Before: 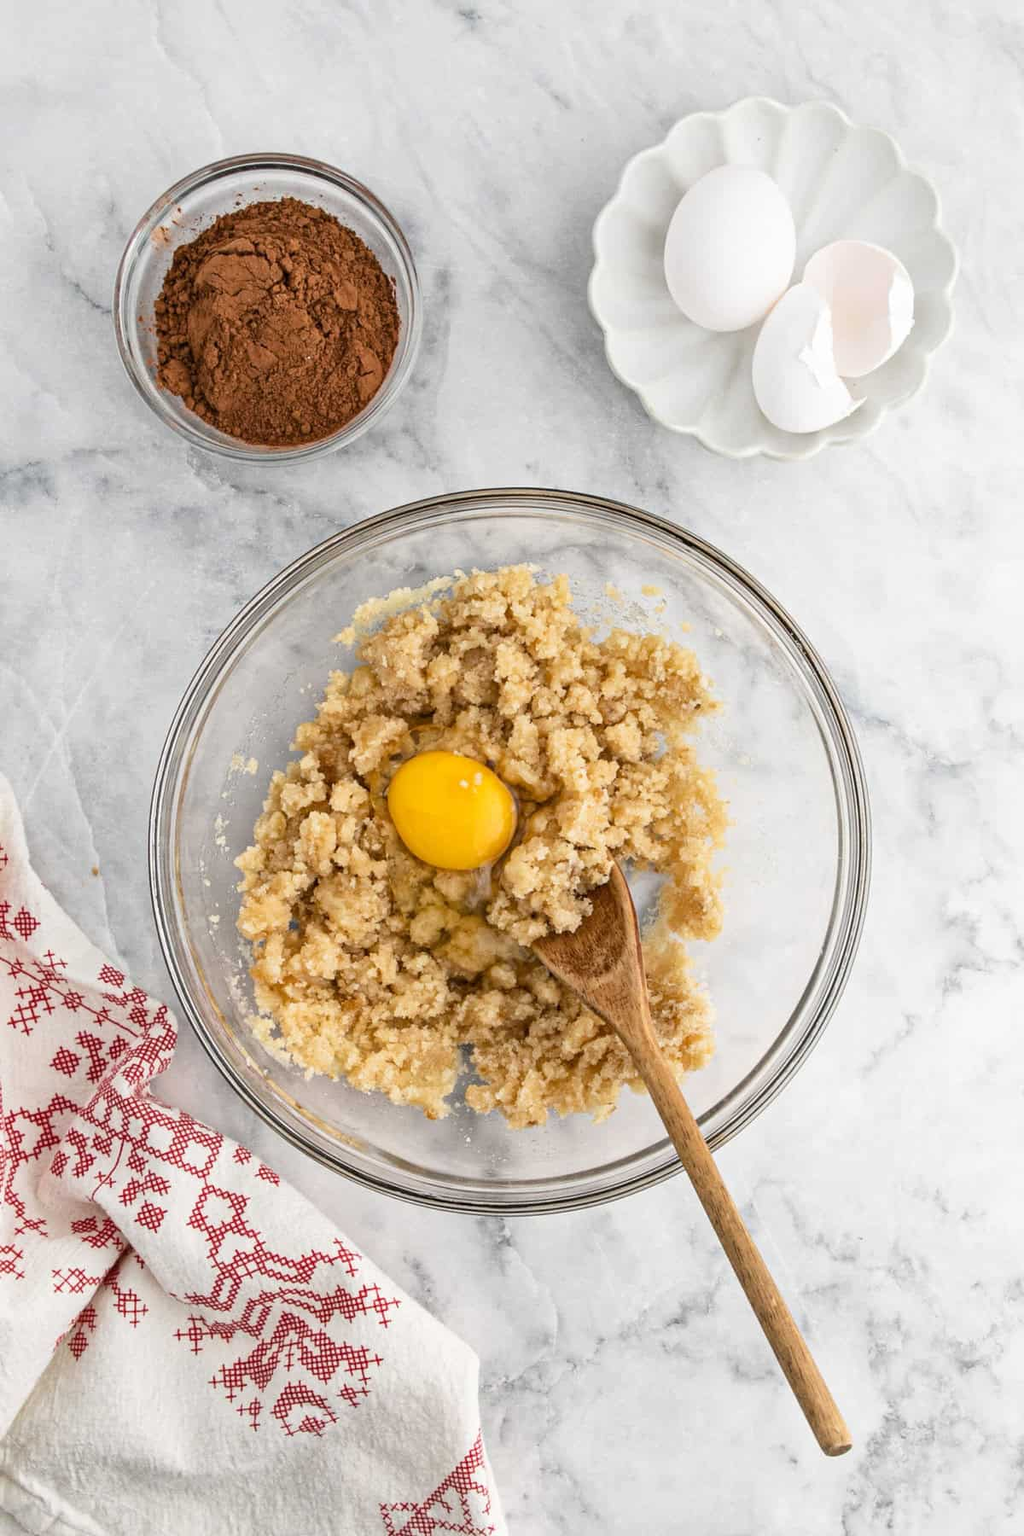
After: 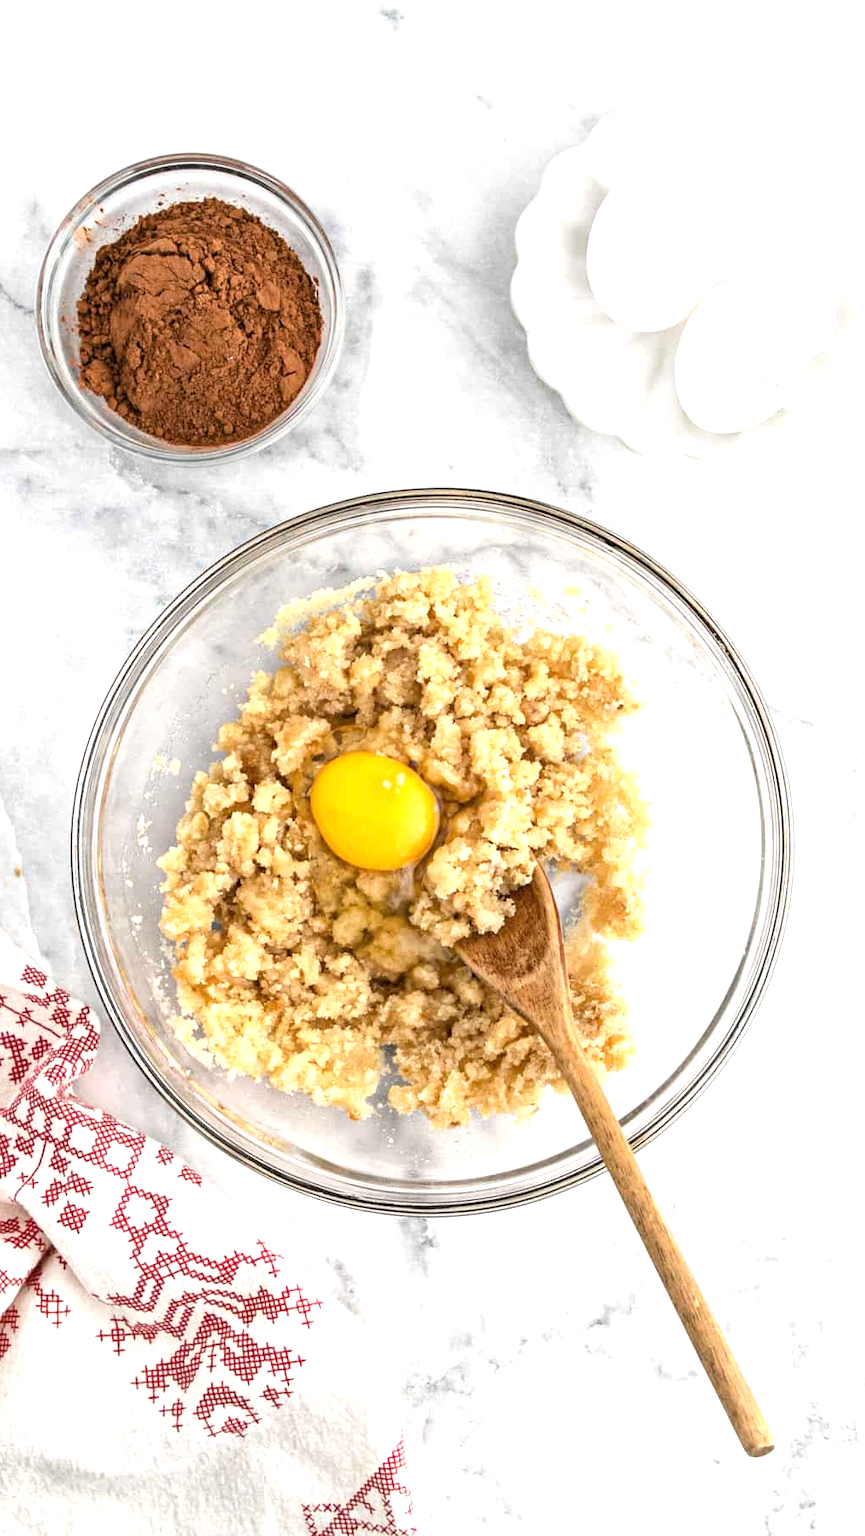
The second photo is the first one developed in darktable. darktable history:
tone equalizer: -8 EV -0.736 EV, -7 EV -0.674 EV, -6 EV -0.613 EV, -5 EV -0.376 EV, -3 EV 0.367 EV, -2 EV 0.6 EV, -1 EV 0.688 EV, +0 EV 0.772 EV
crop: left 7.594%, right 7.869%
